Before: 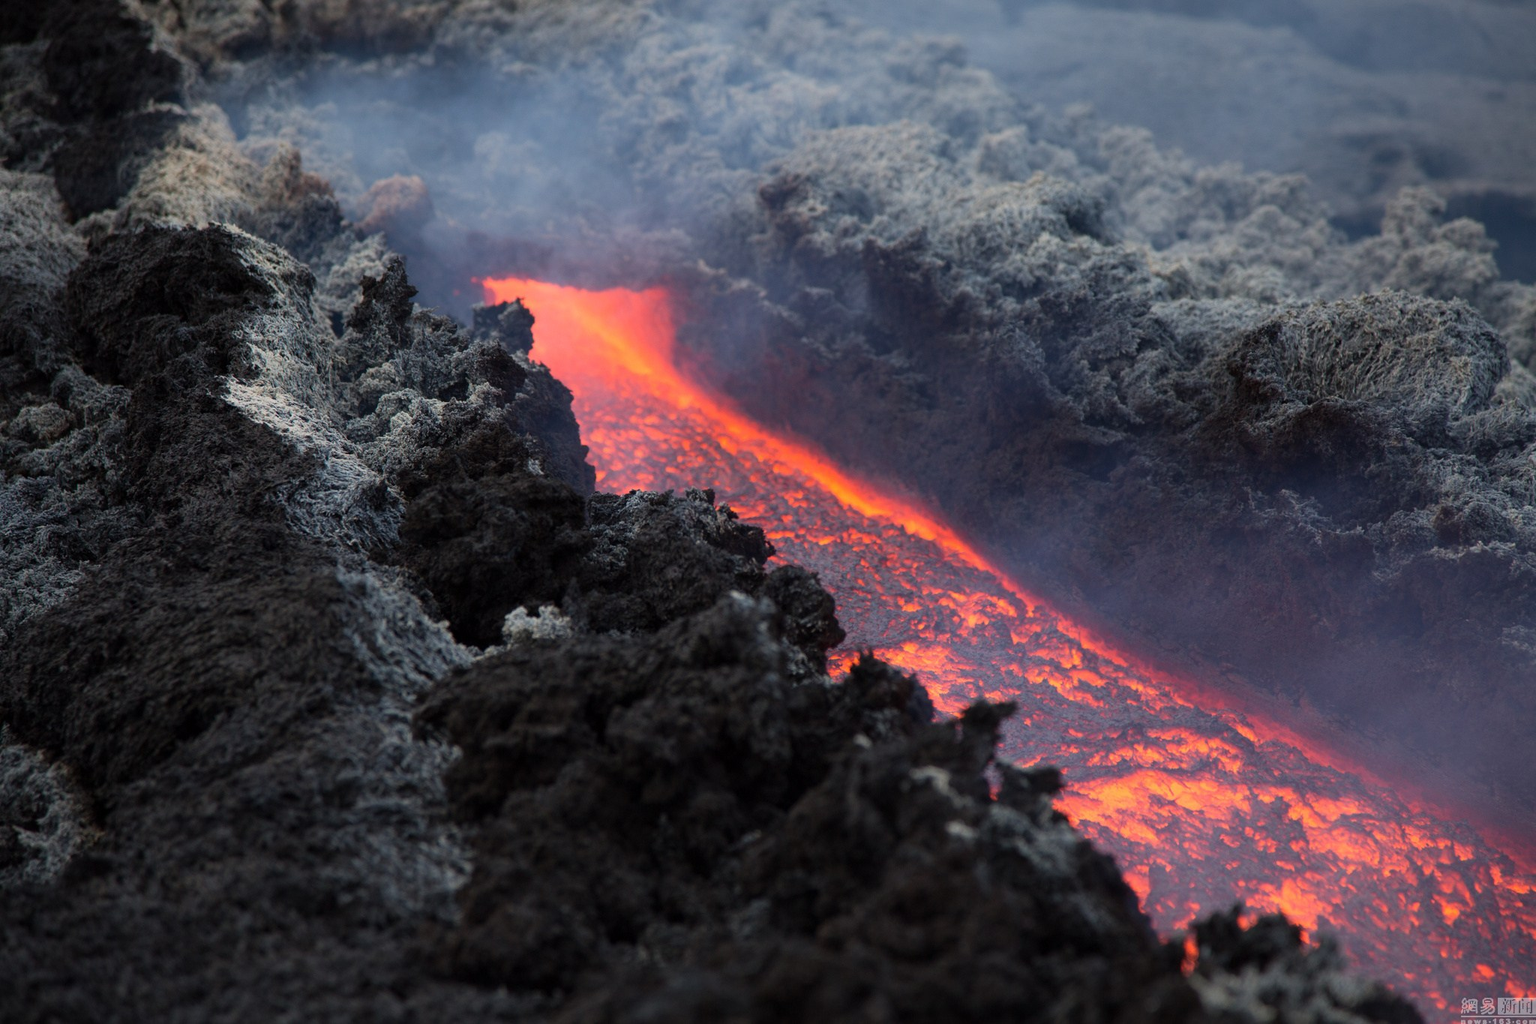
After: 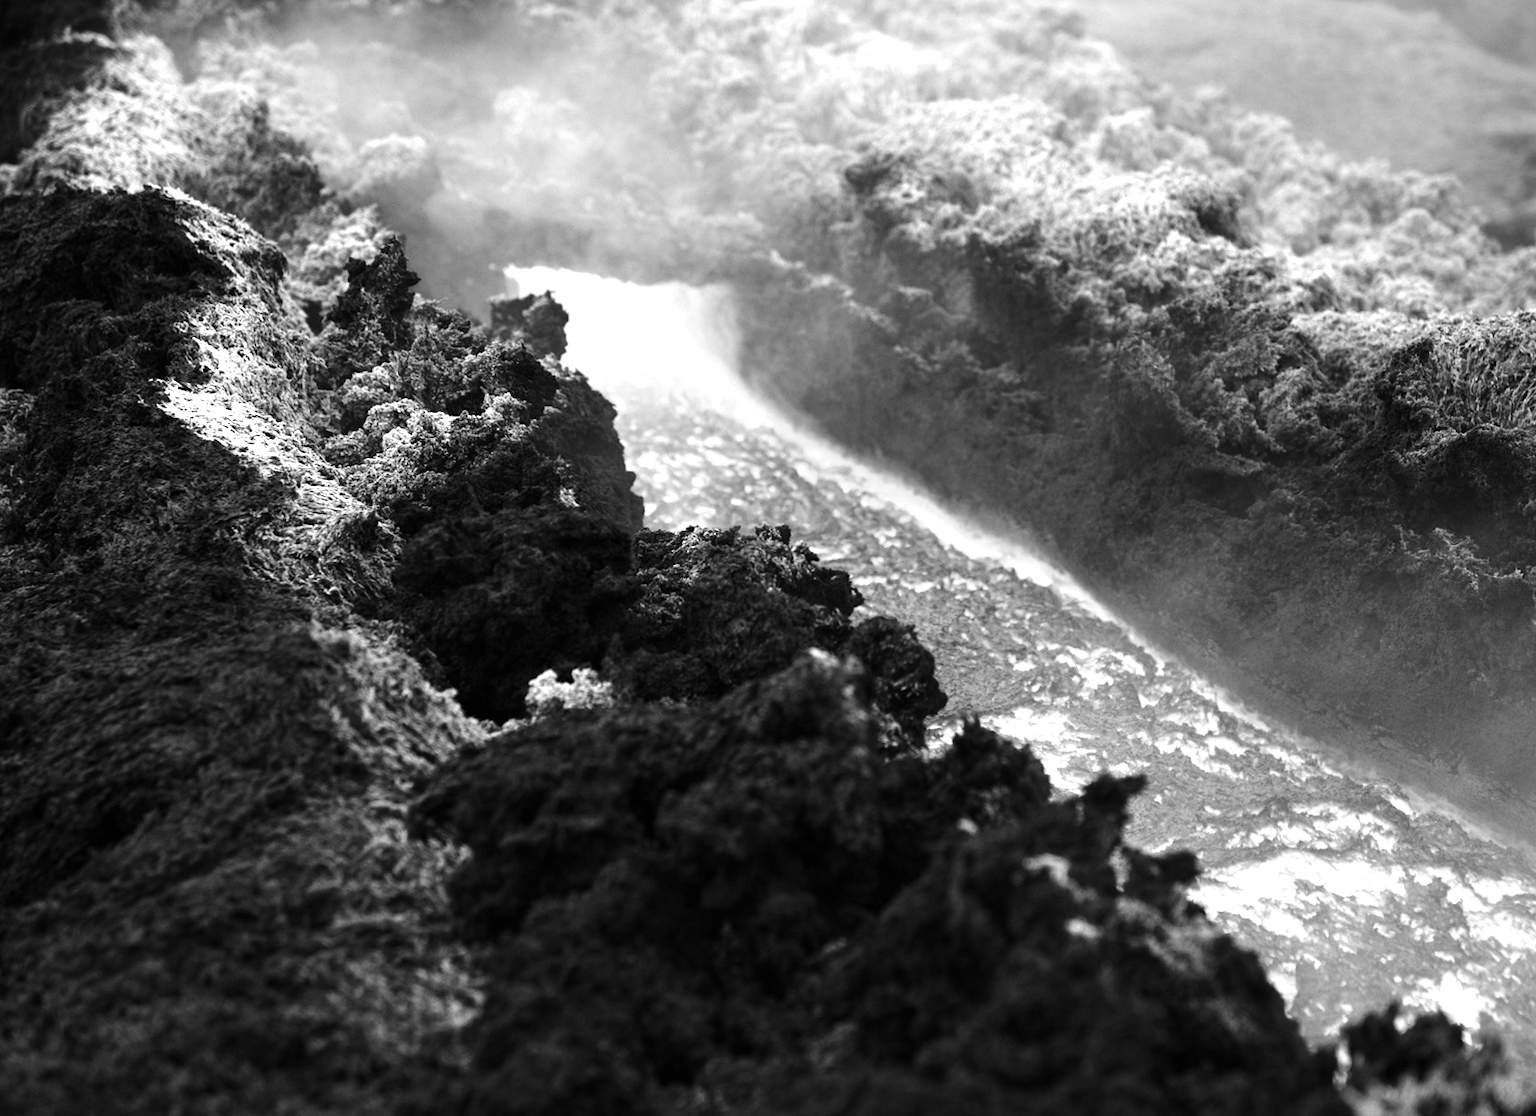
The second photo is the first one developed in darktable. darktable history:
exposure: black level correction 0, exposure 1 EV, compensate highlight preservation false
crop: left 7.598%, right 7.873%
monochrome: a -71.75, b 75.82
tone equalizer: -8 EV -1.08 EV, -7 EV -1.01 EV, -6 EV -0.867 EV, -5 EV -0.578 EV, -3 EV 0.578 EV, -2 EV 0.867 EV, -1 EV 1.01 EV, +0 EV 1.08 EV, edges refinement/feathering 500, mask exposure compensation -1.57 EV, preserve details no
sharpen: radius 2.883, amount 0.868, threshold 47.523
rotate and perspective: rotation -0.013°, lens shift (vertical) -0.027, lens shift (horizontal) 0.178, crop left 0.016, crop right 0.989, crop top 0.082, crop bottom 0.918
